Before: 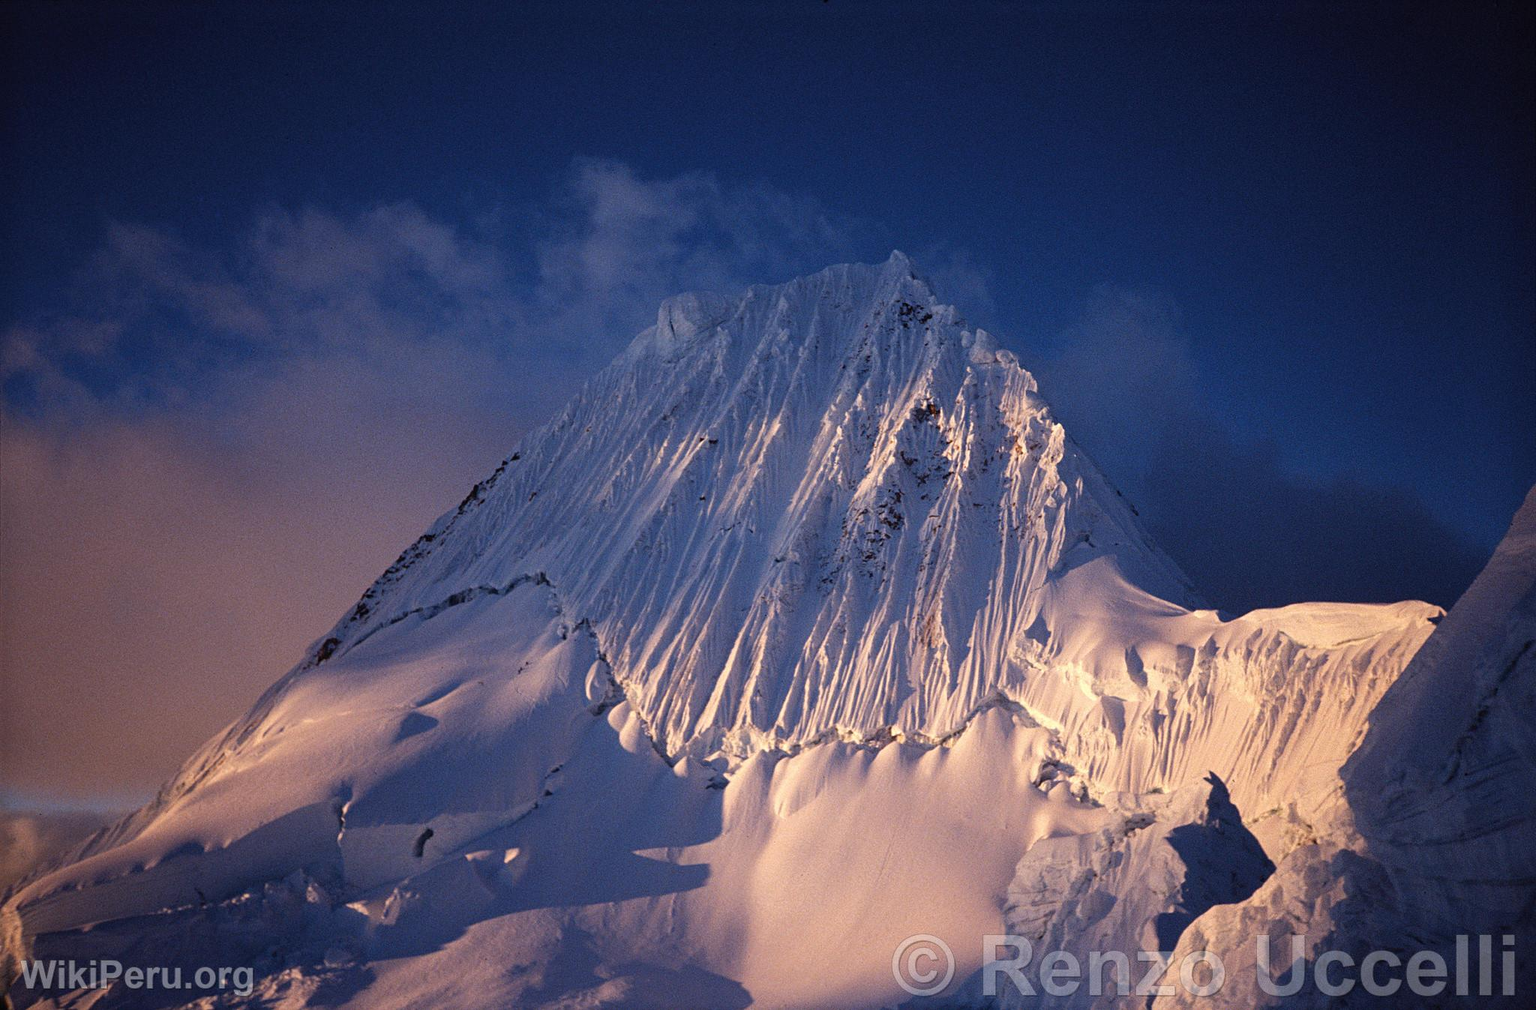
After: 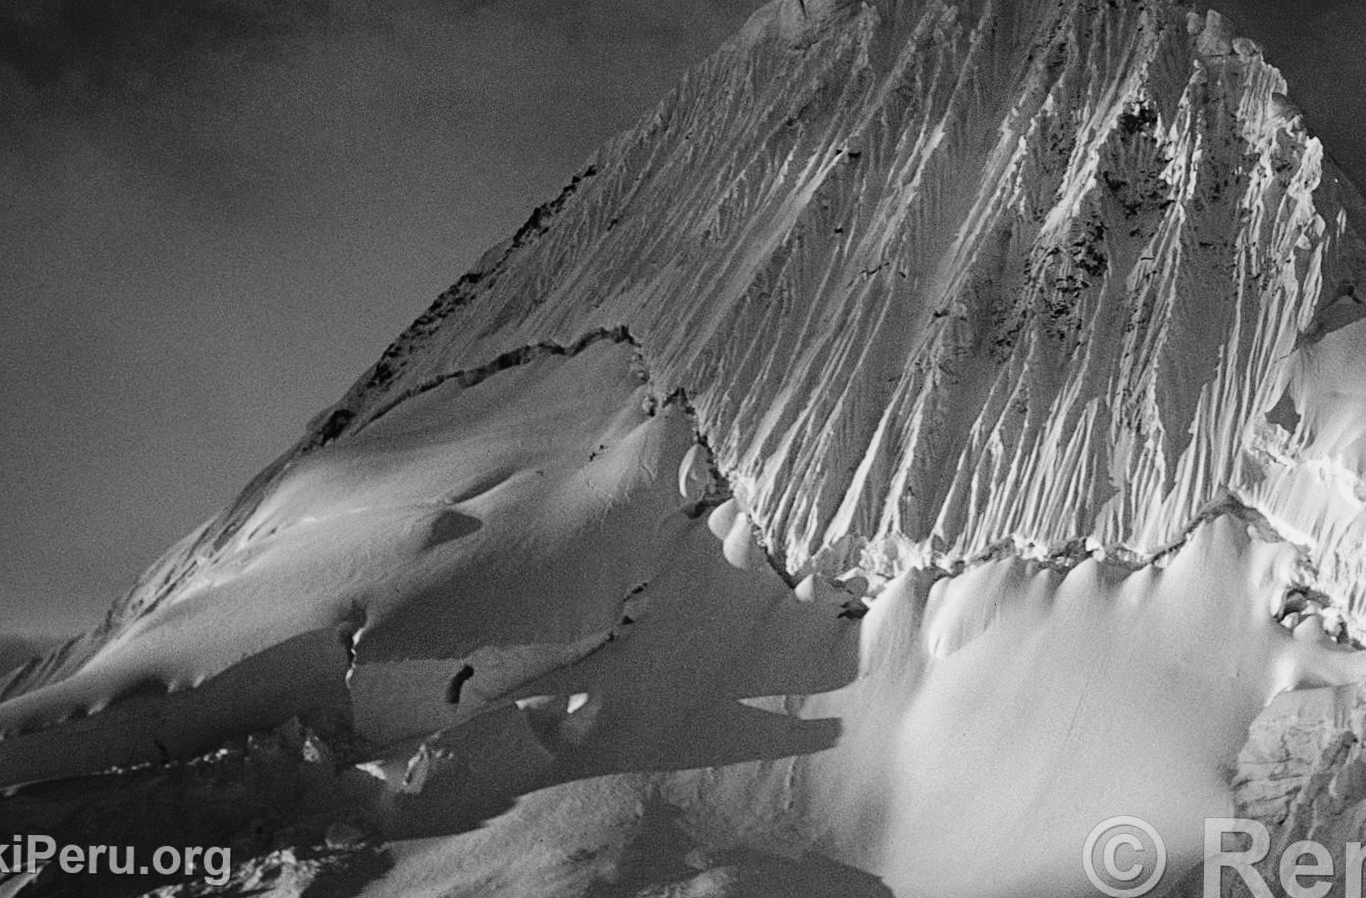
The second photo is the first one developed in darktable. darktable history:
monochrome: a 32, b 64, size 2.3
crop and rotate: angle -0.82°, left 3.85%, top 31.828%, right 27.992%
levels: levels [0, 0.498, 0.996]
base curve: curves: ch0 [(0, 0) (0.036, 0.025) (0.121, 0.166) (0.206, 0.329) (0.605, 0.79) (1, 1)], preserve colors none
color zones: curves: ch0 [(0, 0.466) (0.128, 0.466) (0.25, 0.5) (0.375, 0.456) (0.5, 0.5) (0.625, 0.5) (0.737, 0.652) (0.875, 0.5)]; ch1 [(0, 0.603) (0.125, 0.618) (0.261, 0.348) (0.372, 0.353) (0.497, 0.363) (0.611, 0.45) (0.731, 0.427) (0.875, 0.518) (0.998, 0.652)]; ch2 [(0, 0.559) (0.125, 0.451) (0.253, 0.564) (0.37, 0.578) (0.5, 0.466) (0.625, 0.471) (0.731, 0.471) (0.88, 0.485)]
graduated density: on, module defaults
